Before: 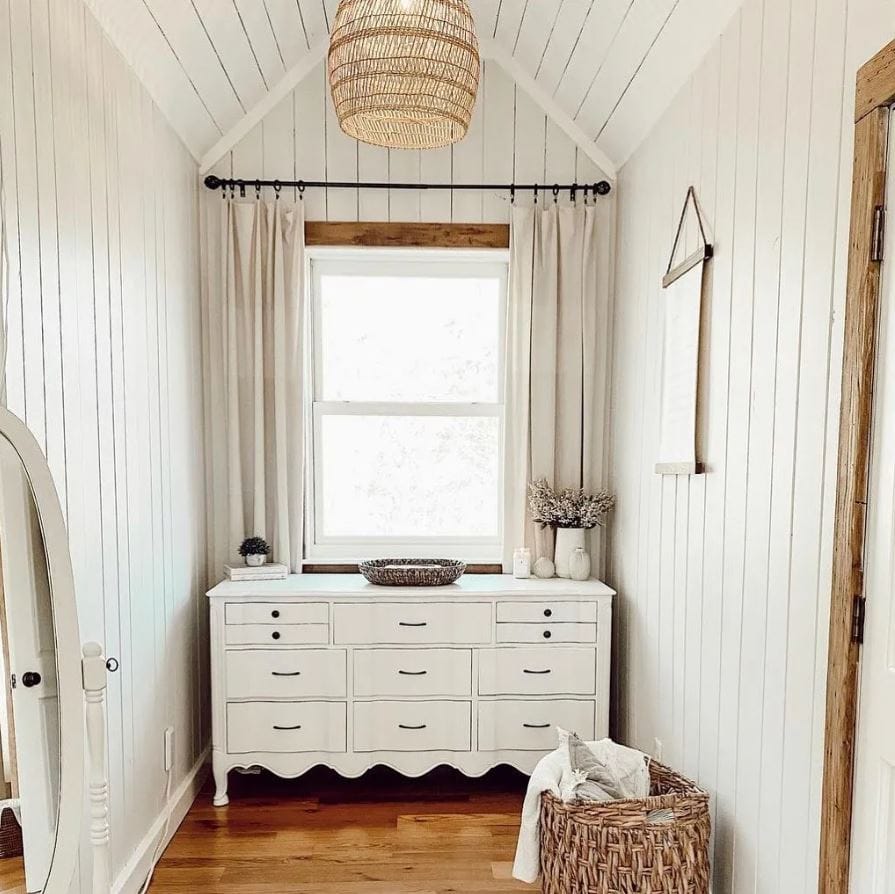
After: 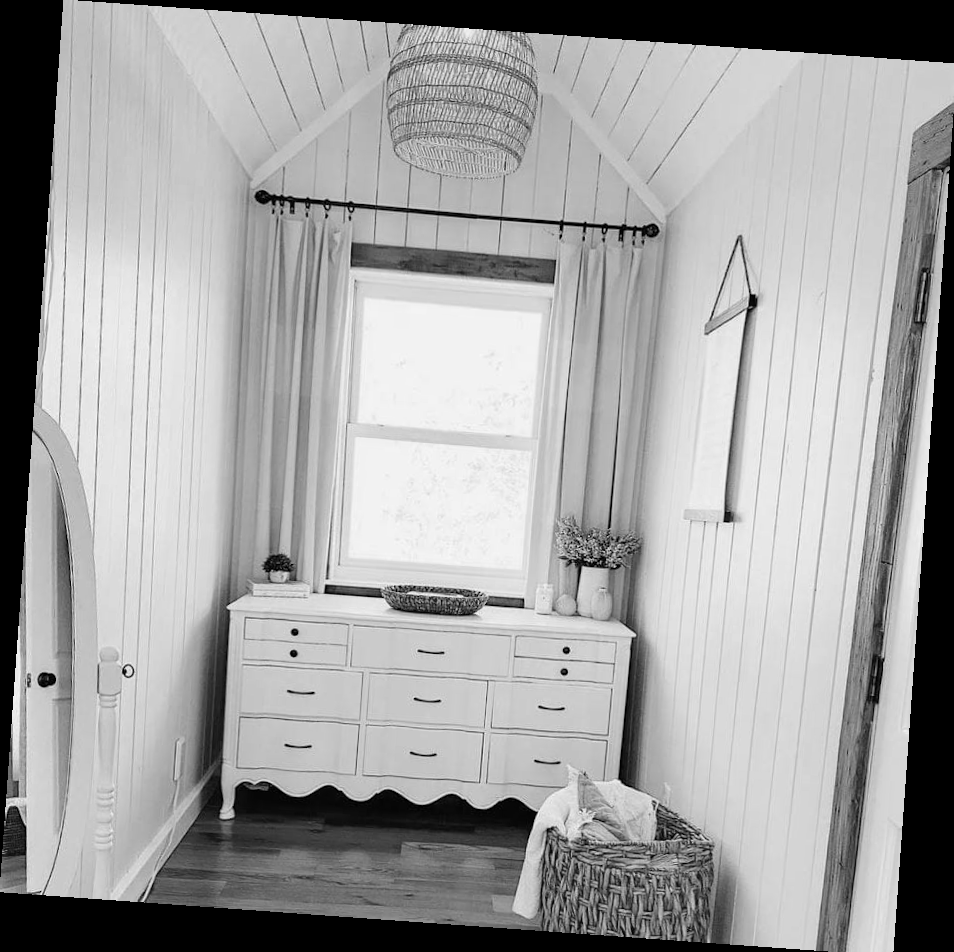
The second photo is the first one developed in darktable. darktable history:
color calibration: output gray [0.22, 0.42, 0.37, 0], gray › normalize channels true, illuminant same as pipeline (D50), adaptation XYZ, x 0.346, y 0.359, gamut compression 0
crop: top 0.05%, bottom 0.098%
monochrome: on, module defaults
rotate and perspective: rotation 4.1°, automatic cropping off
